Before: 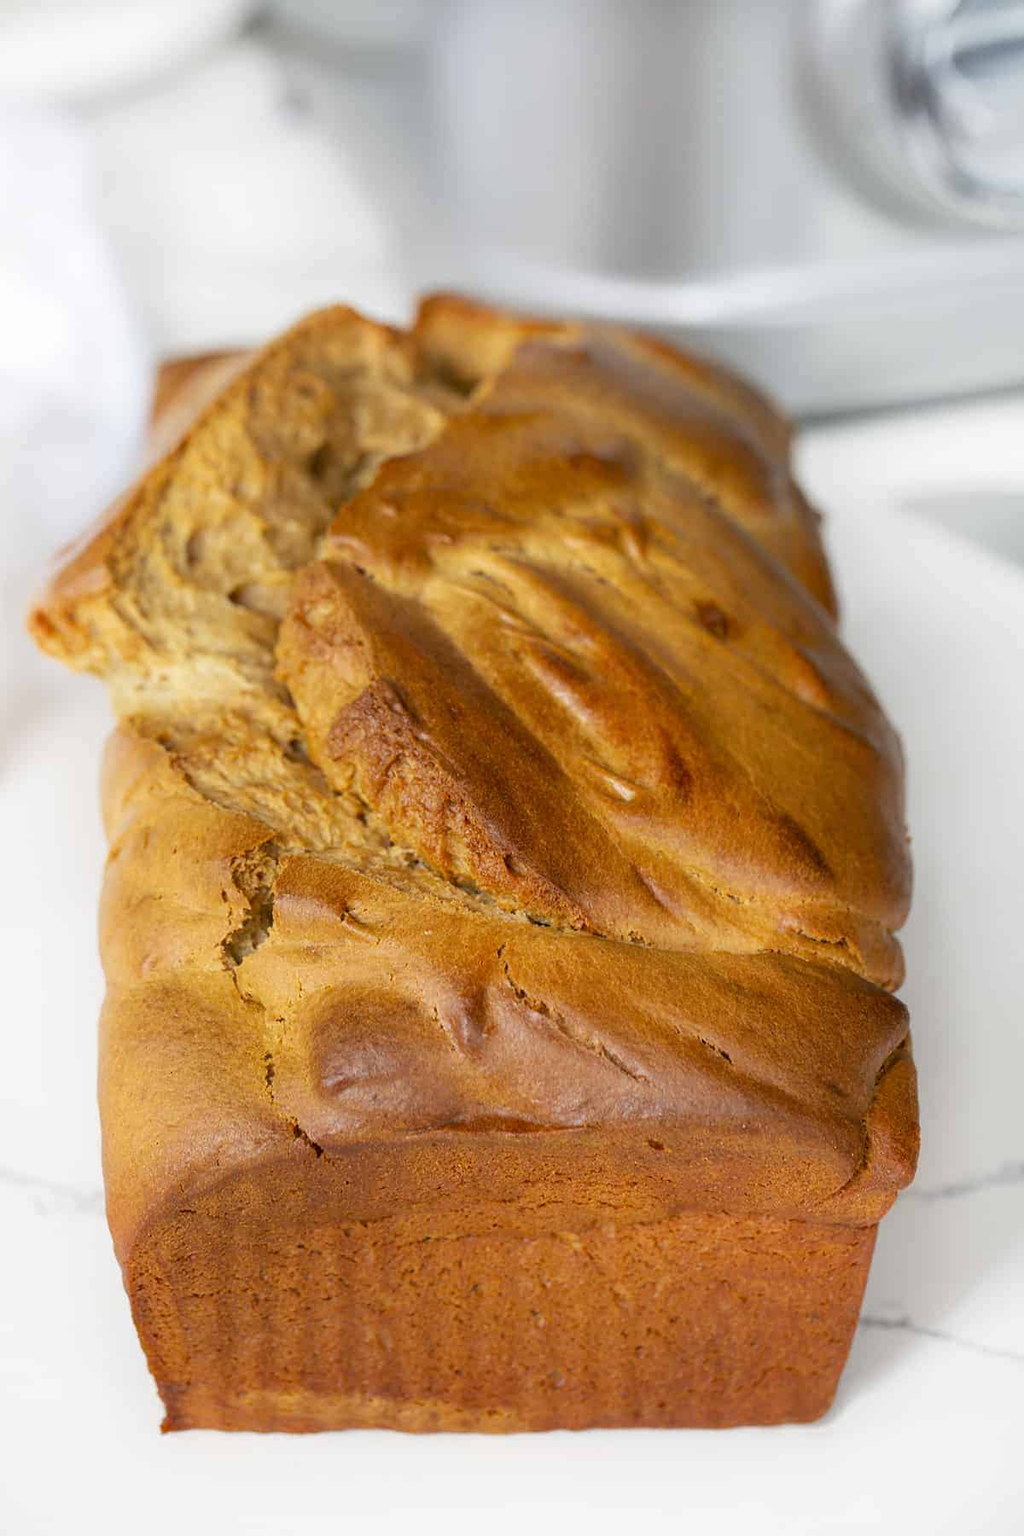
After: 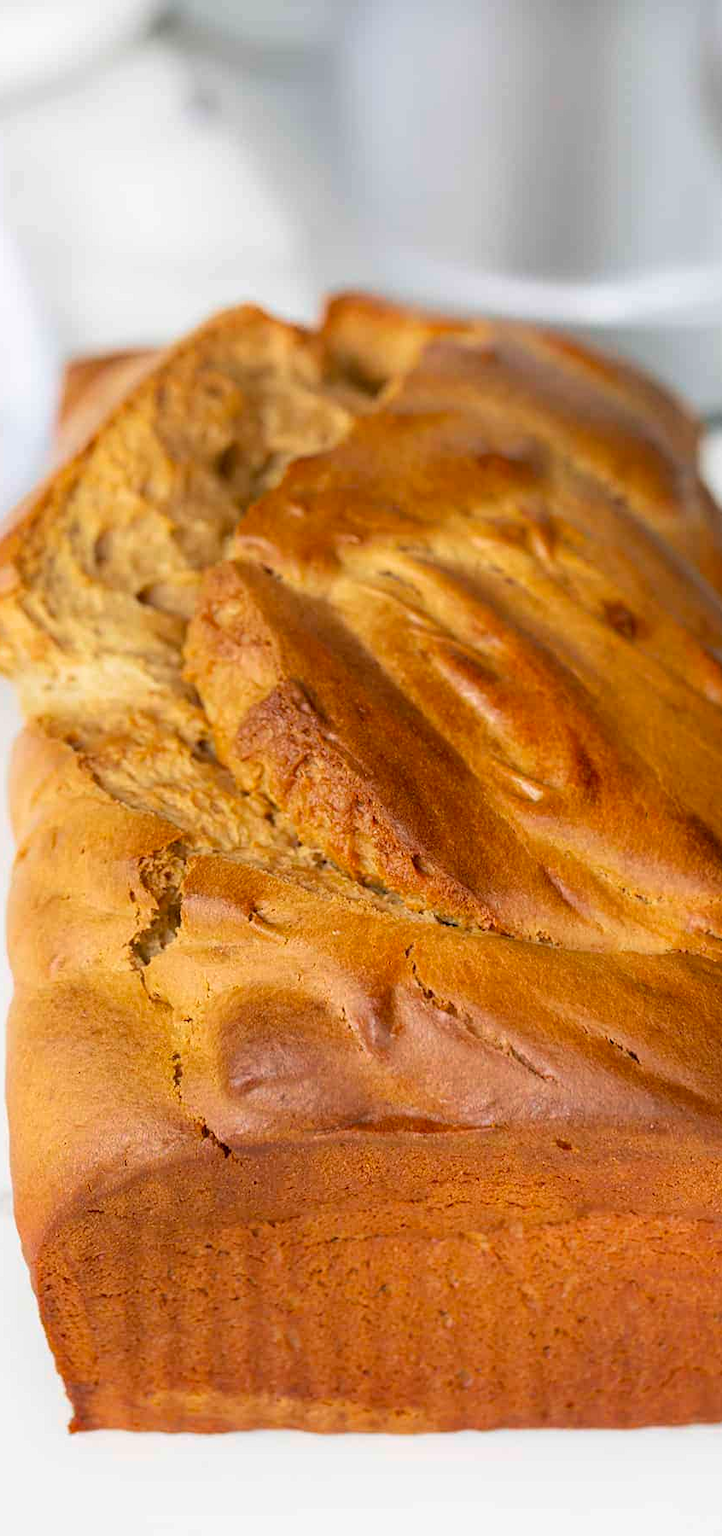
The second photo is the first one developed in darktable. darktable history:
velvia: on, module defaults
crop and rotate: left 9.024%, right 20.381%
